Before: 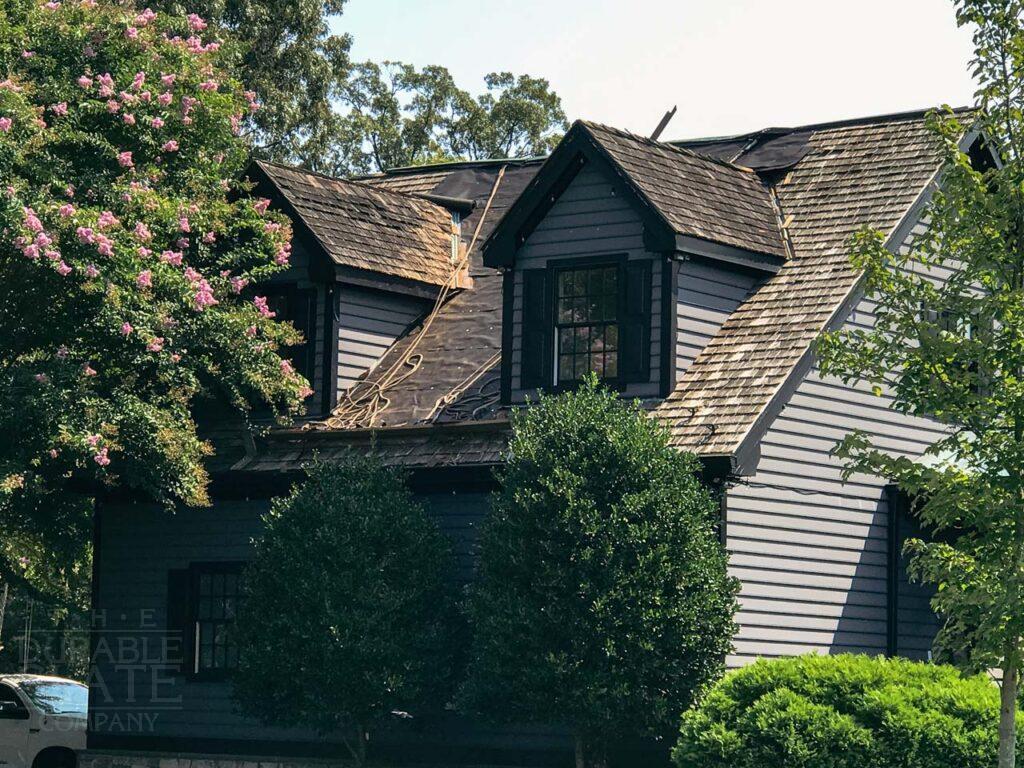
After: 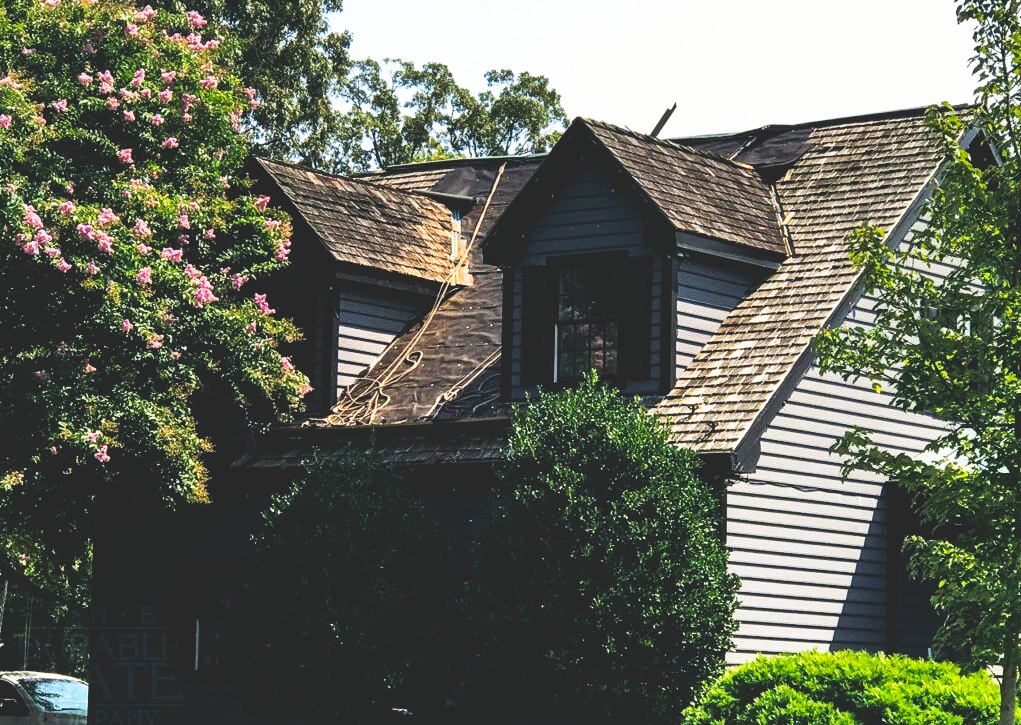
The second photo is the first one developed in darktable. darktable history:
crop: top 0.448%, right 0.264%, bottom 5.045%
tone curve: curves: ch0 [(0, 0) (0.003, 0.156) (0.011, 0.156) (0.025, 0.161) (0.044, 0.161) (0.069, 0.161) (0.1, 0.166) (0.136, 0.168) (0.177, 0.179) (0.224, 0.202) (0.277, 0.241) (0.335, 0.296) (0.399, 0.378) (0.468, 0.484) (0.543, 0.604) (0.623, 0.728) (0.709, 0.822) (0.801, 0.918) (0.898, 0.98) (1, 1)], preserve colors none
